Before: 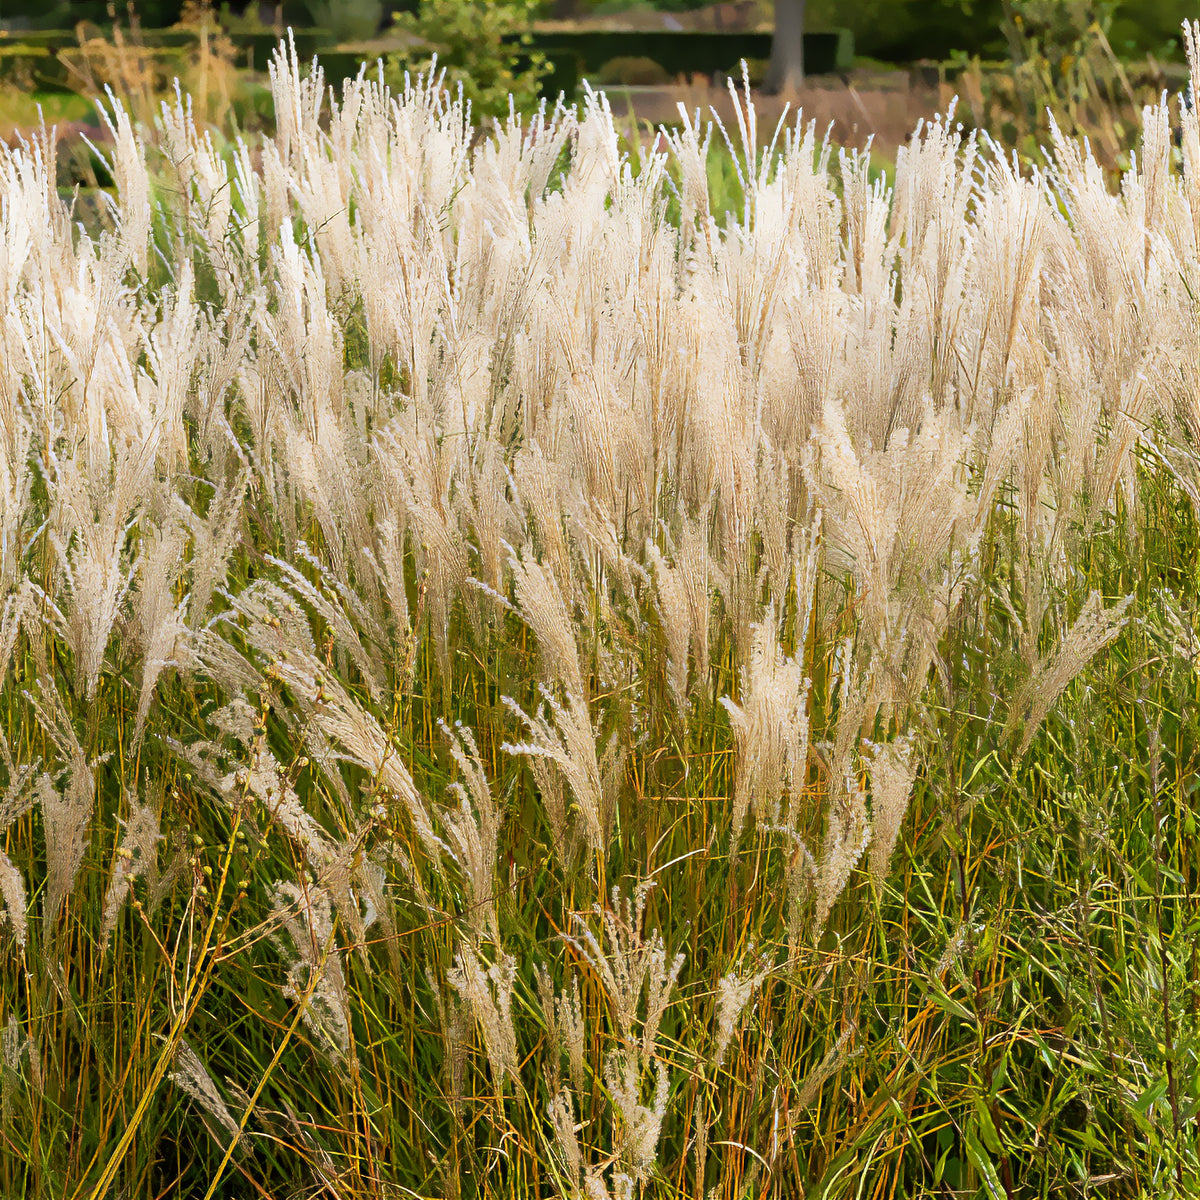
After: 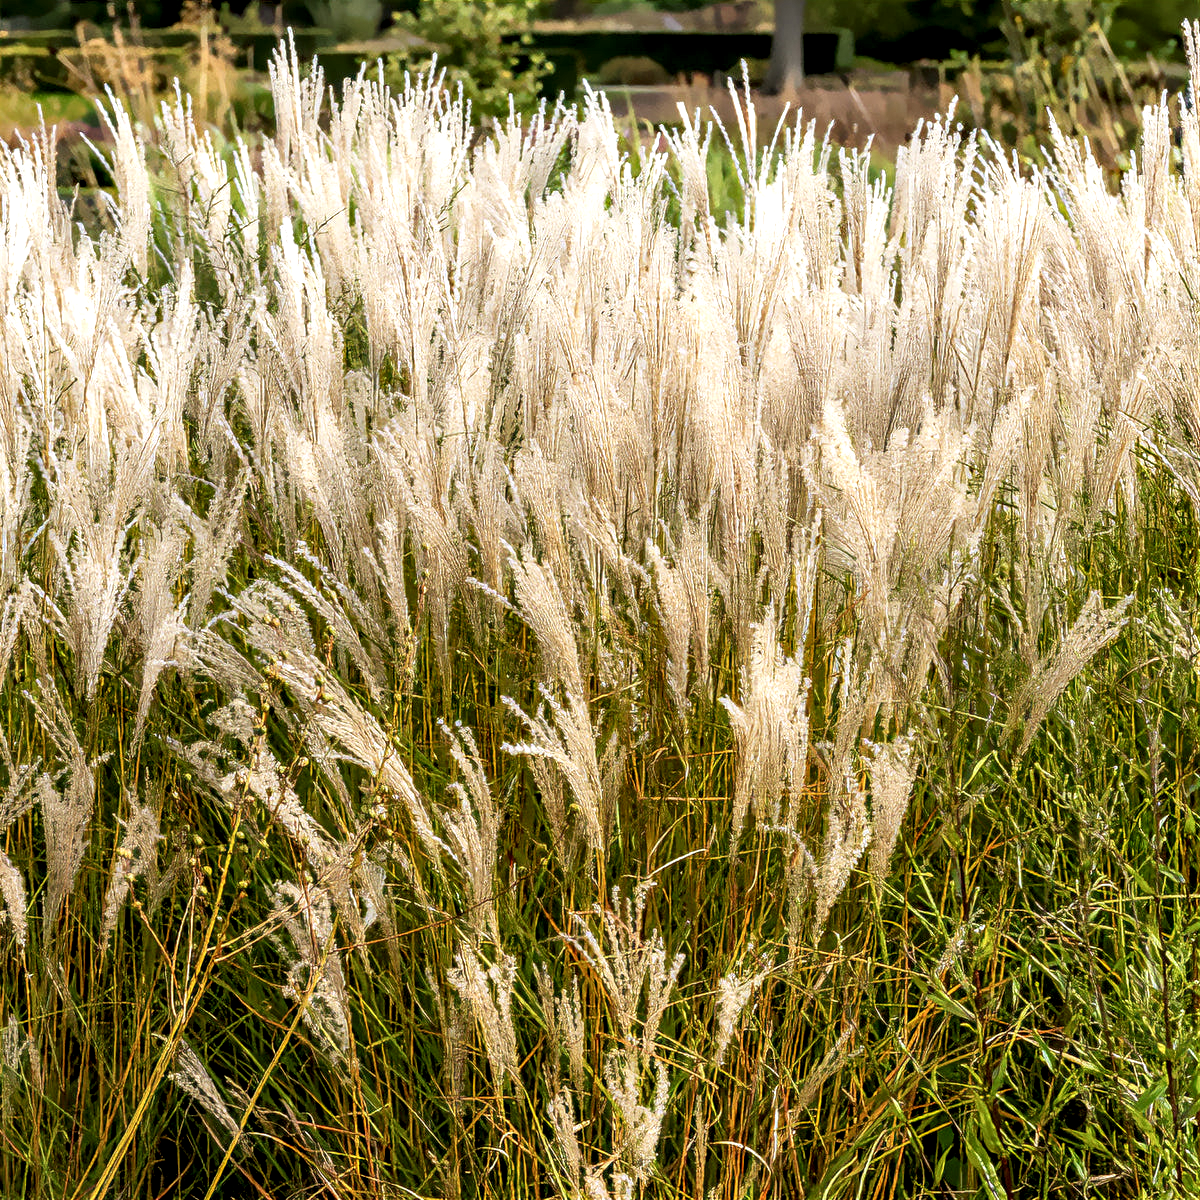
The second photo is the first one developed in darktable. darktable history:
local contrast: highlights 65%, shadows 54%, detail 169%, midtone range 0.514
white balance: emerald 1
exposure: compensate highlight preservation false
